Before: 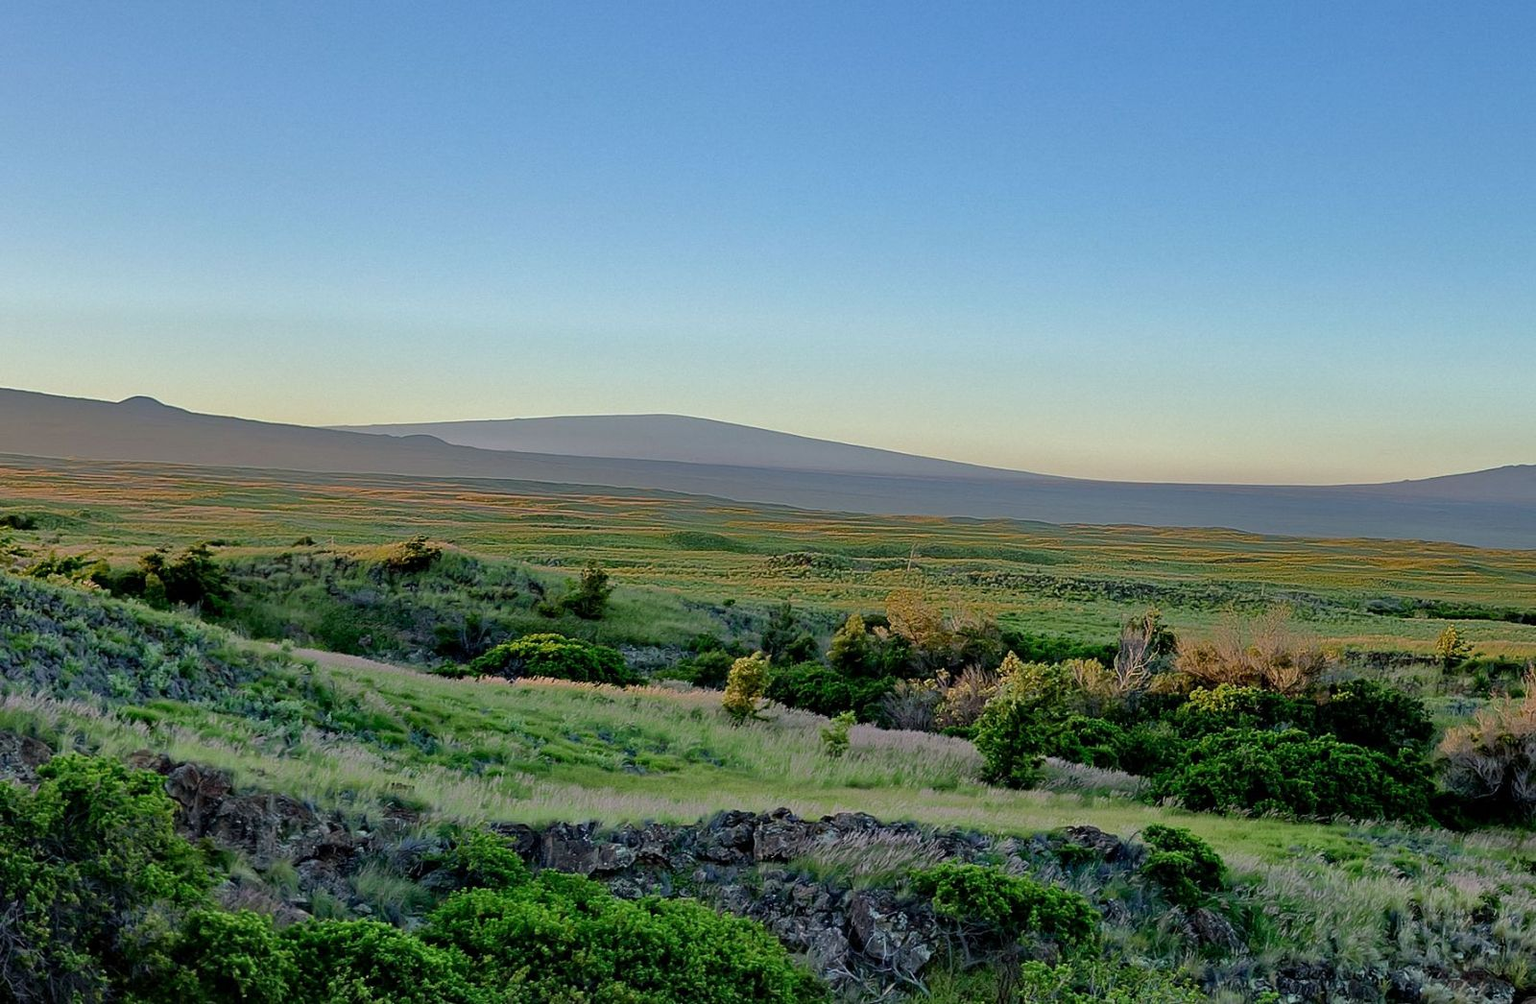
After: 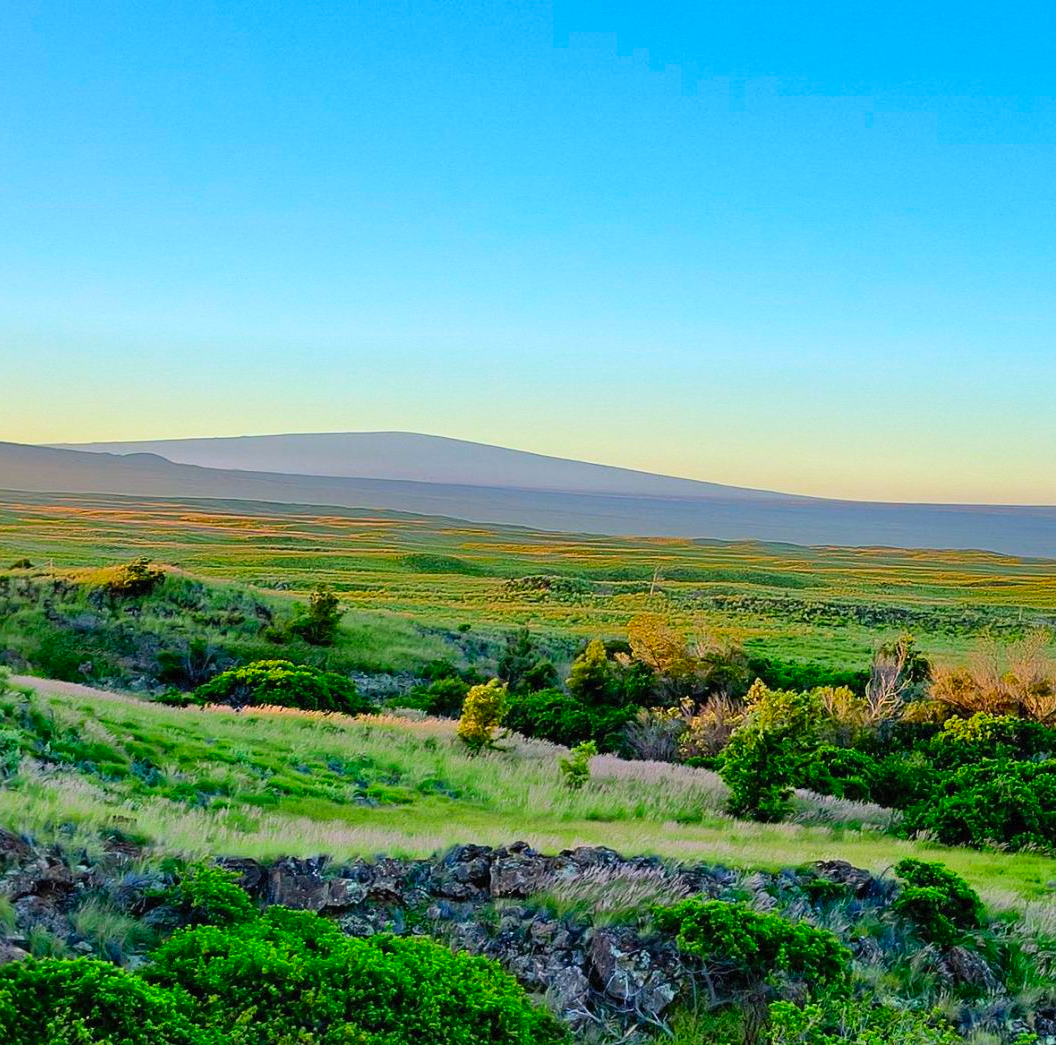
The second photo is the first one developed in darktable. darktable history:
crop and rotate: left 18.442%, right 15.508%
contrast brightness saturation: contrast 0.2, brightness 0.2, saturation 0.8
